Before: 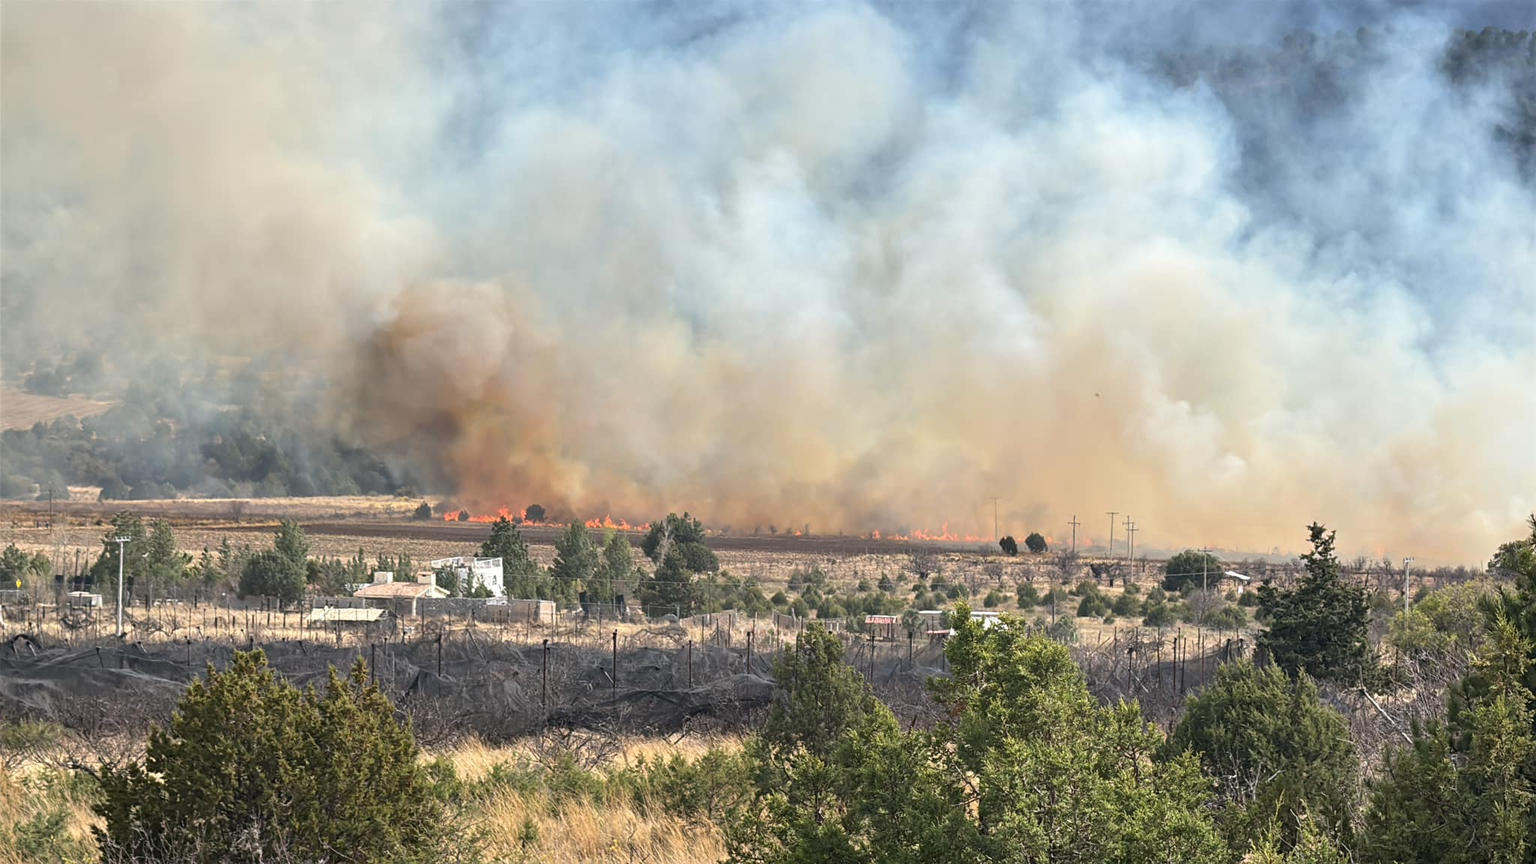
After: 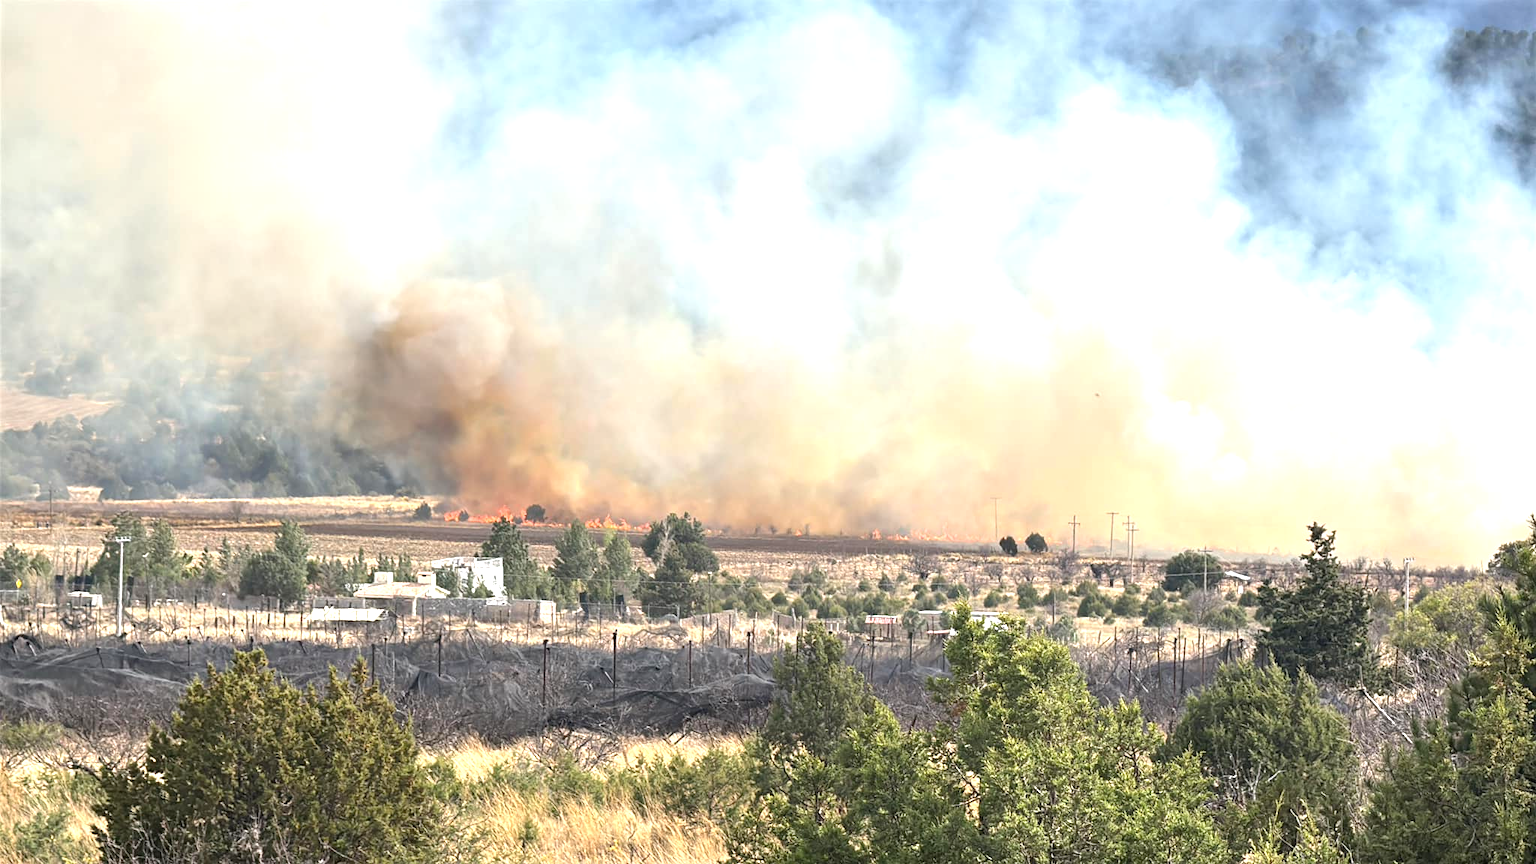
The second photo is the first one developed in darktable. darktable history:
exposure: exposure 0.781 EV, compensate exposure bias true, compensate highlight preservation false
